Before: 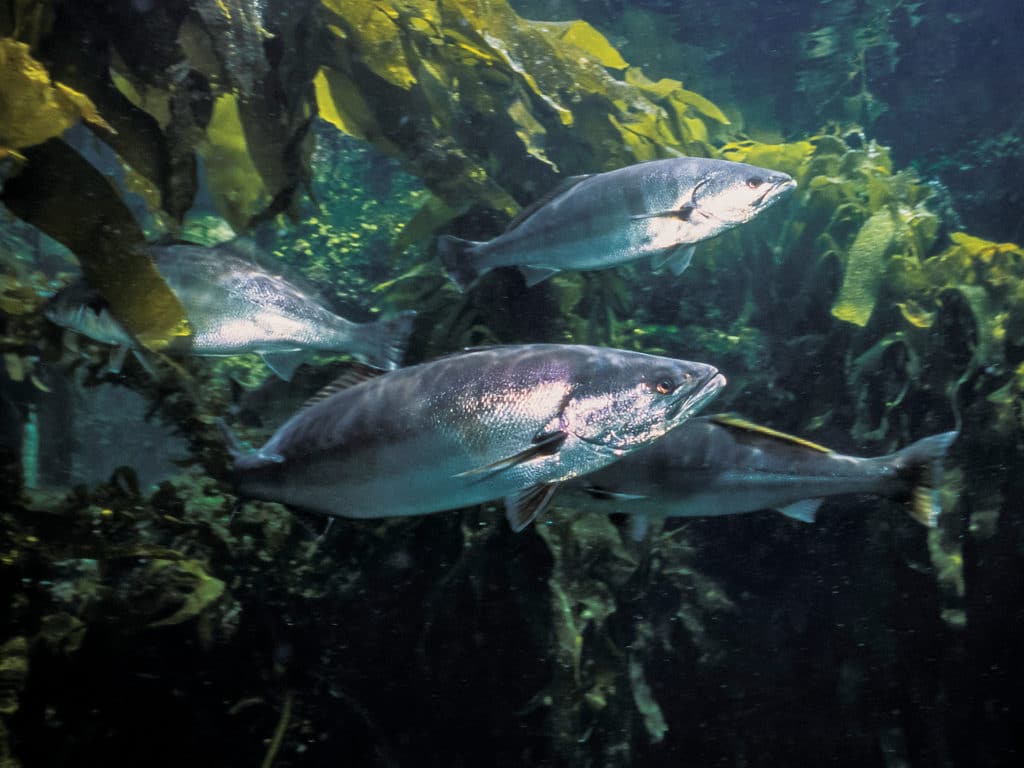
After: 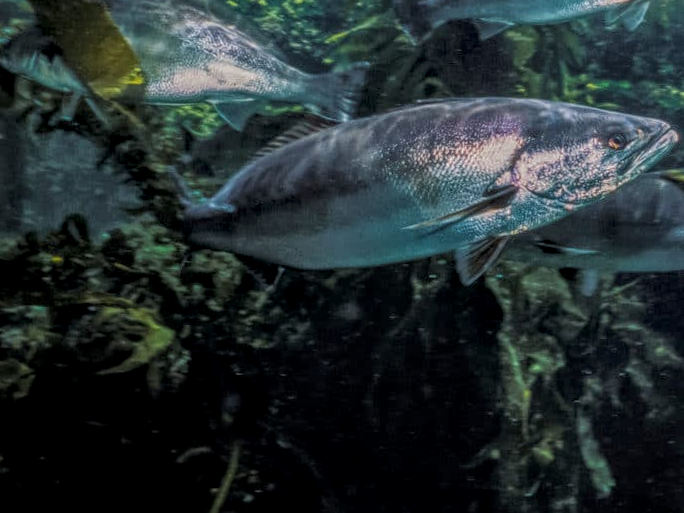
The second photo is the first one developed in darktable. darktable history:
crop and rotate: angle -0.82°, left 3.85%, top 31.828%, right 27.992%
local contrast: highlights 20%, shadows 30%, detail 200%, midtone range 0.2
